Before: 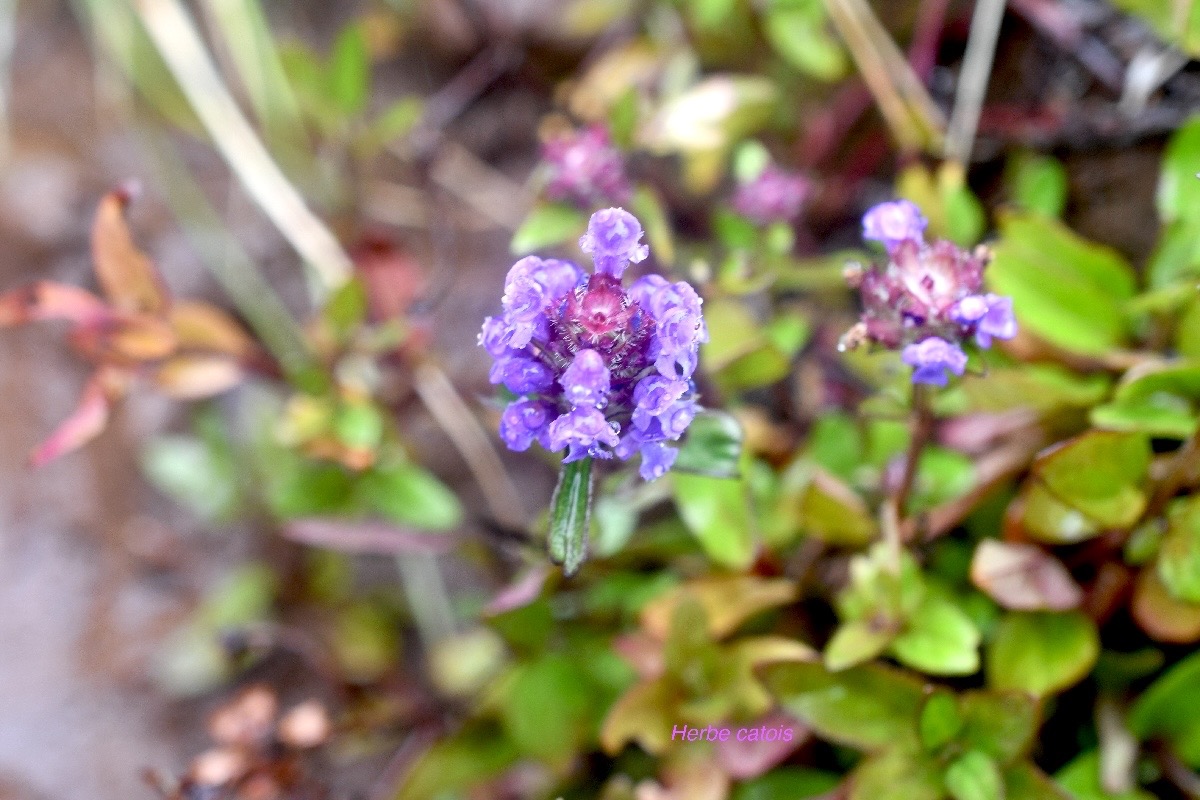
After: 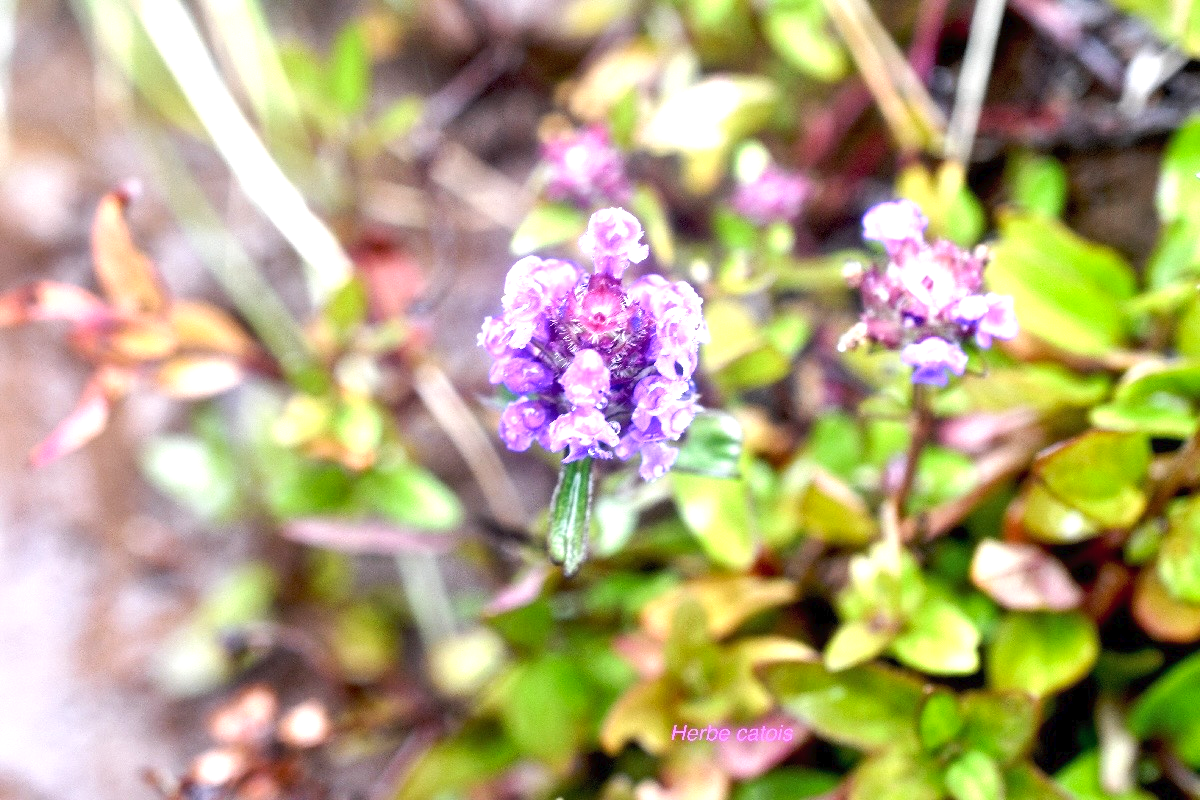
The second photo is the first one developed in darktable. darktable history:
tone curve: curves: ch0 [(0, 0) (0.003, 0.032) (0.011, 0.036) (0.025, 0.049) (0.044, 0.075) (0.069, 0.112) (0.1, 0.151) (0.136, 0.197) (0.177, 0.241) (0.224, 0.295) (0.277, 0.355) (0.335, 0.429) (0.399, 0.512) (0.468, 0.607) (0.543, 0.702) (0.623, 0.796) (0.709, 0.903) (0.801, 0.987) (0.898, 0.997) (1, 1)], preserve colors none
local contrast: highlights 105%, shadows 99%, detail 119%, midtone range 0.2
